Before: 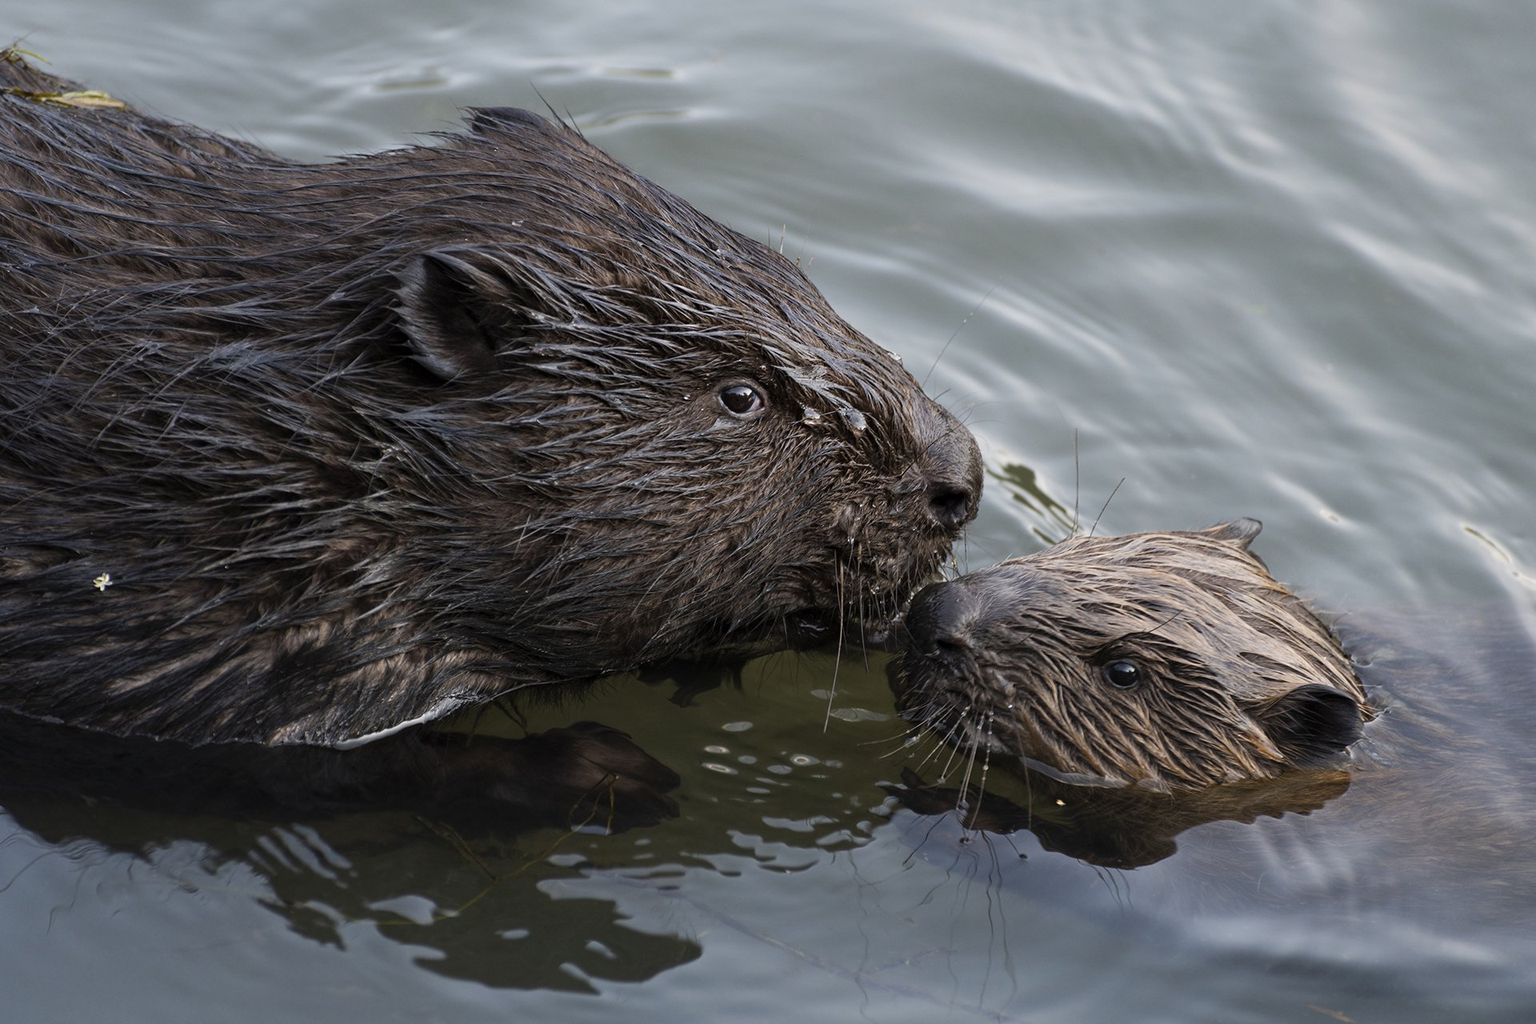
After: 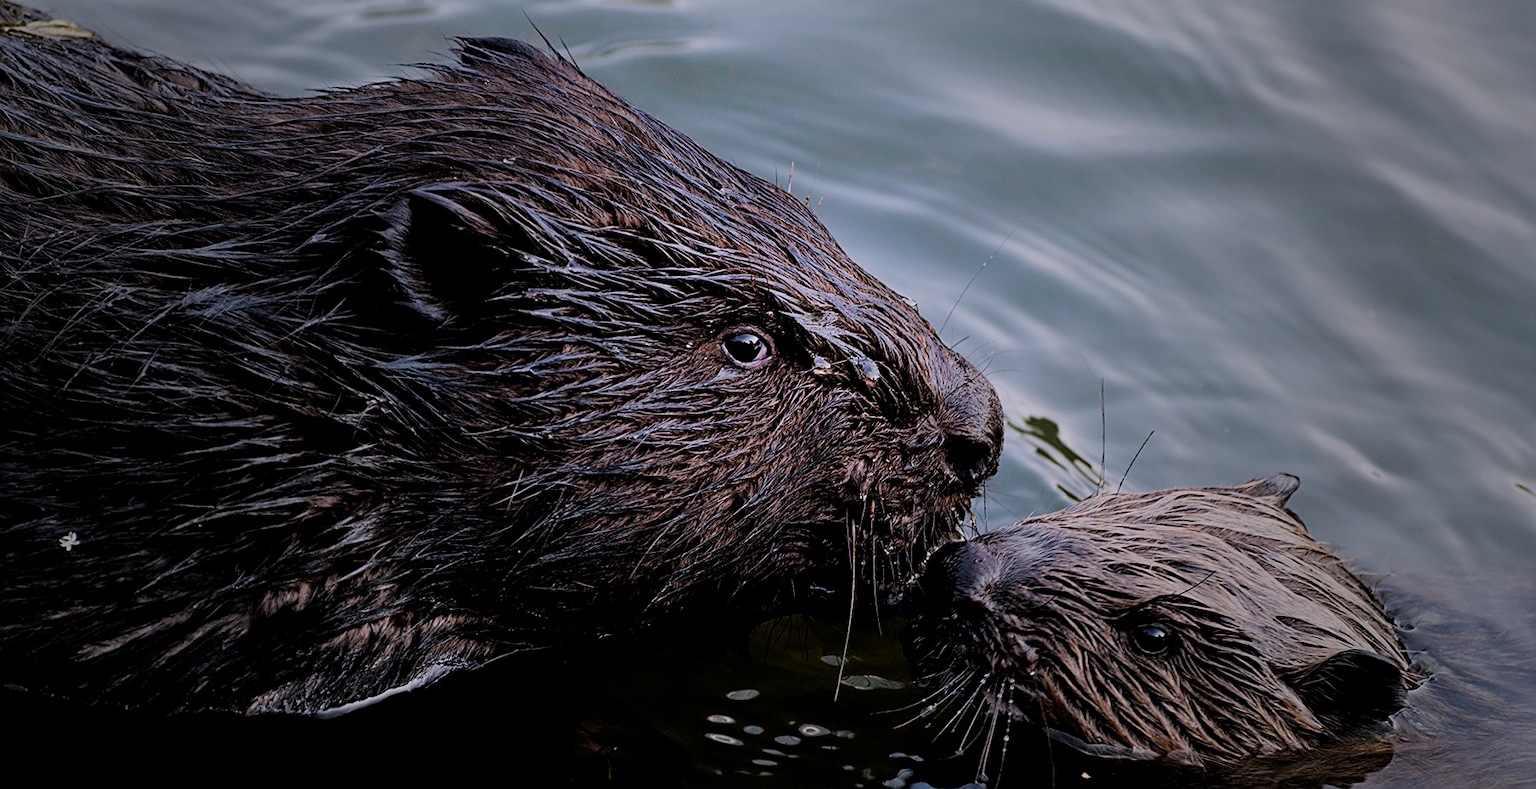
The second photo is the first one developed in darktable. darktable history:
filmic rgb: black relative exposure -4.41 EV, white relative exposure 5.03 EV, hardness 2.2, latitude 40.73%, contrast 1.147, highlights saturation mix 11.31%, shadows ↔ highlights balance 0.919%
crop: left 2.473%, top 7.098%, right 3.304%, bottom 20.201%
sharpen: on, module defaults
color balance rgb: highlights gain › chroma 1.461%, highlights gain › hue 306.85°, perceptual saturation grading › global saturation 0.504%, perceptual saturation grading › highlights -18.023%, perceptual saturation grading › mid-tones 32.911%, perceptual saturation grading › shadows 50.517%, global vibrance 20%
color calibration: illuminant as shot in camera, x 0.358, y 0.373, temperature 4628.91 K, saturation algorithm version 1 (2020)
vignetting: fall-off start 16.48%, fall-off radius 101.24%, center (-0.035, 0.145), width/height ratio 0.722
contrast brightness saturation: contrast 0.083, saturation 0.195
haze removal: adaptive false
